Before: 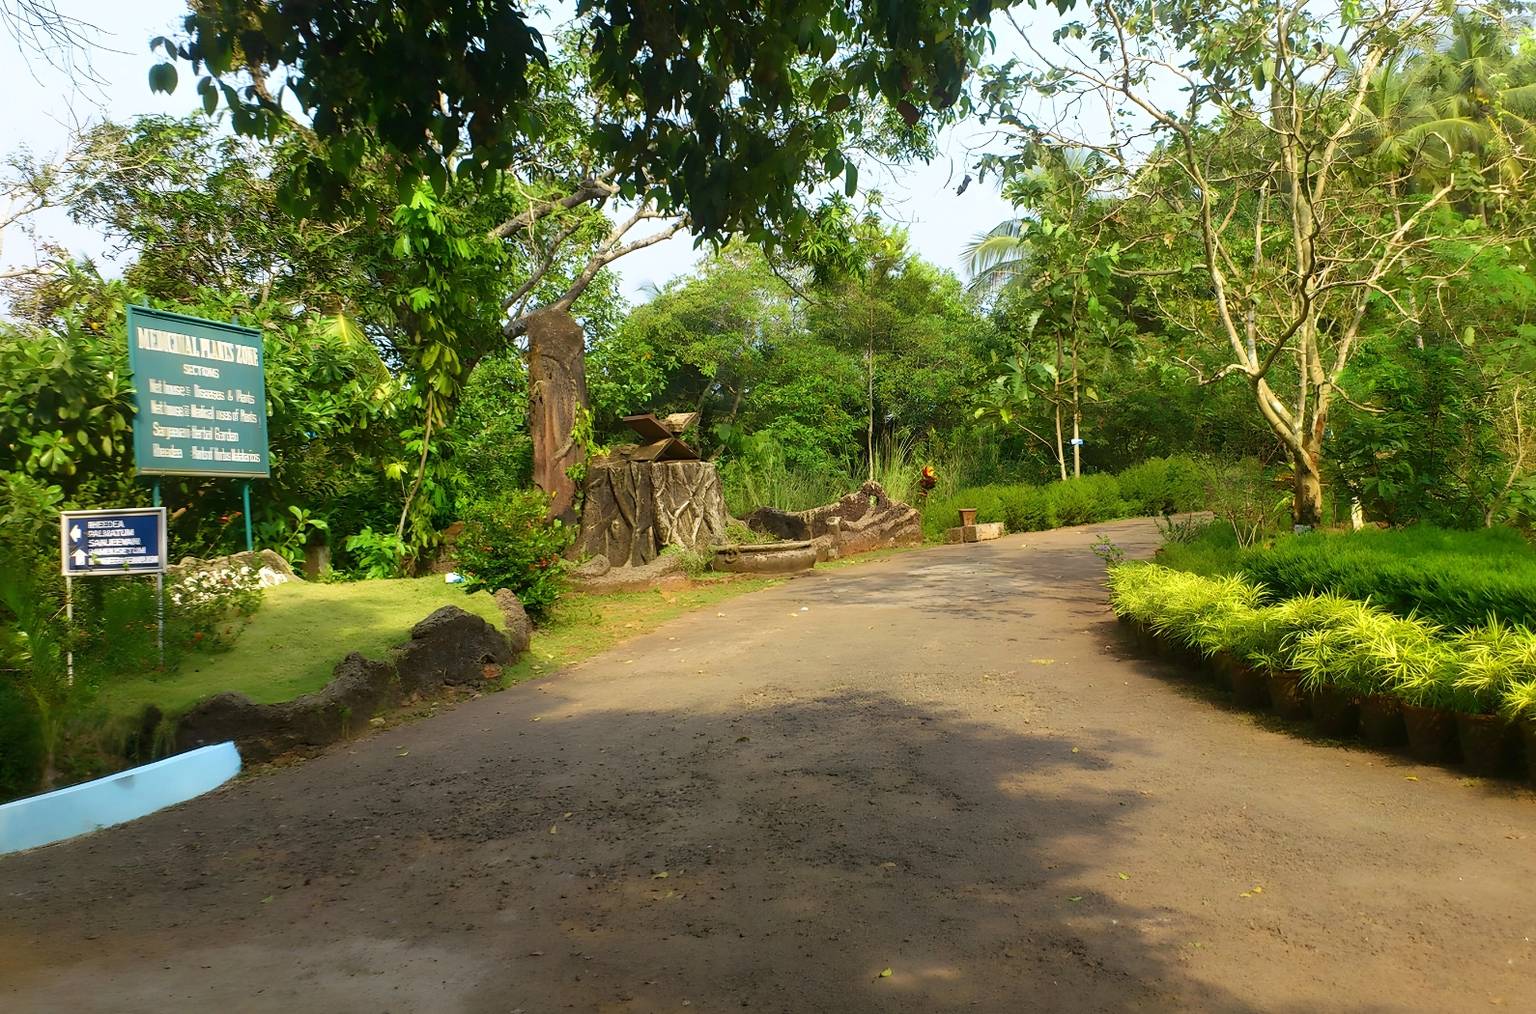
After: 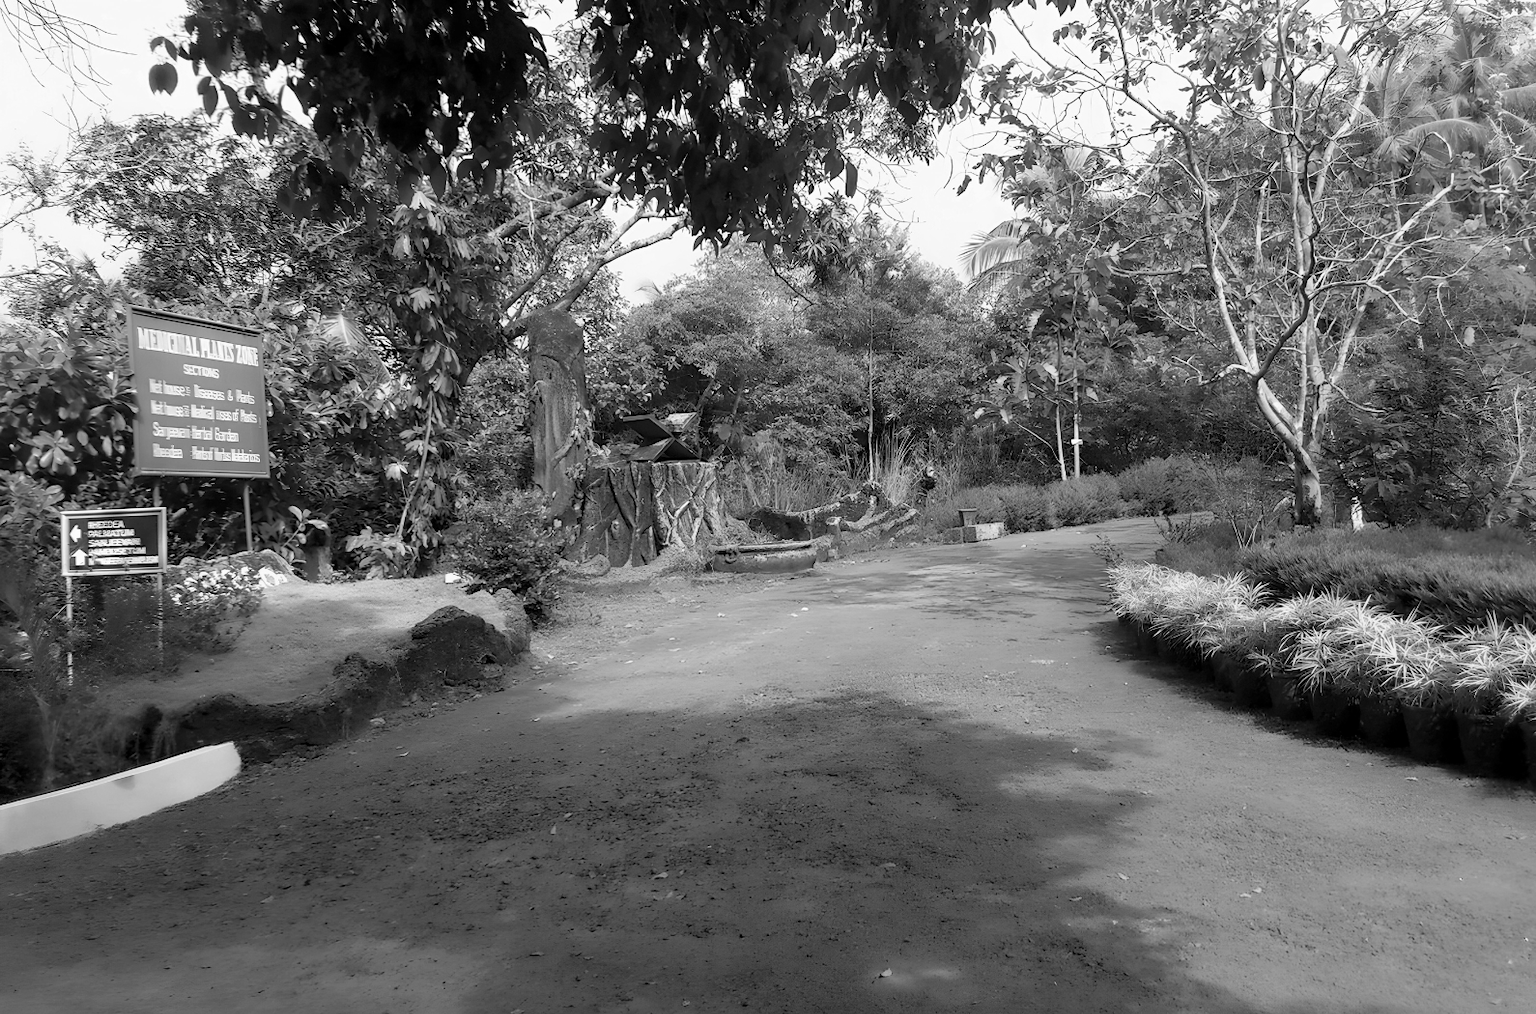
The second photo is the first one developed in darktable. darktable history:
color balance rgb: shadows lift › chroma 2%, shadows lift › hue 217.2°, power › hue 60°, highlights gain › chroma 1%, highlights gain › hue 69.6°, global offset › luminance -0.5%, perceptual saturation grading › global saturation 15%, global vibrance 15%
monochrome: on, module defaults
